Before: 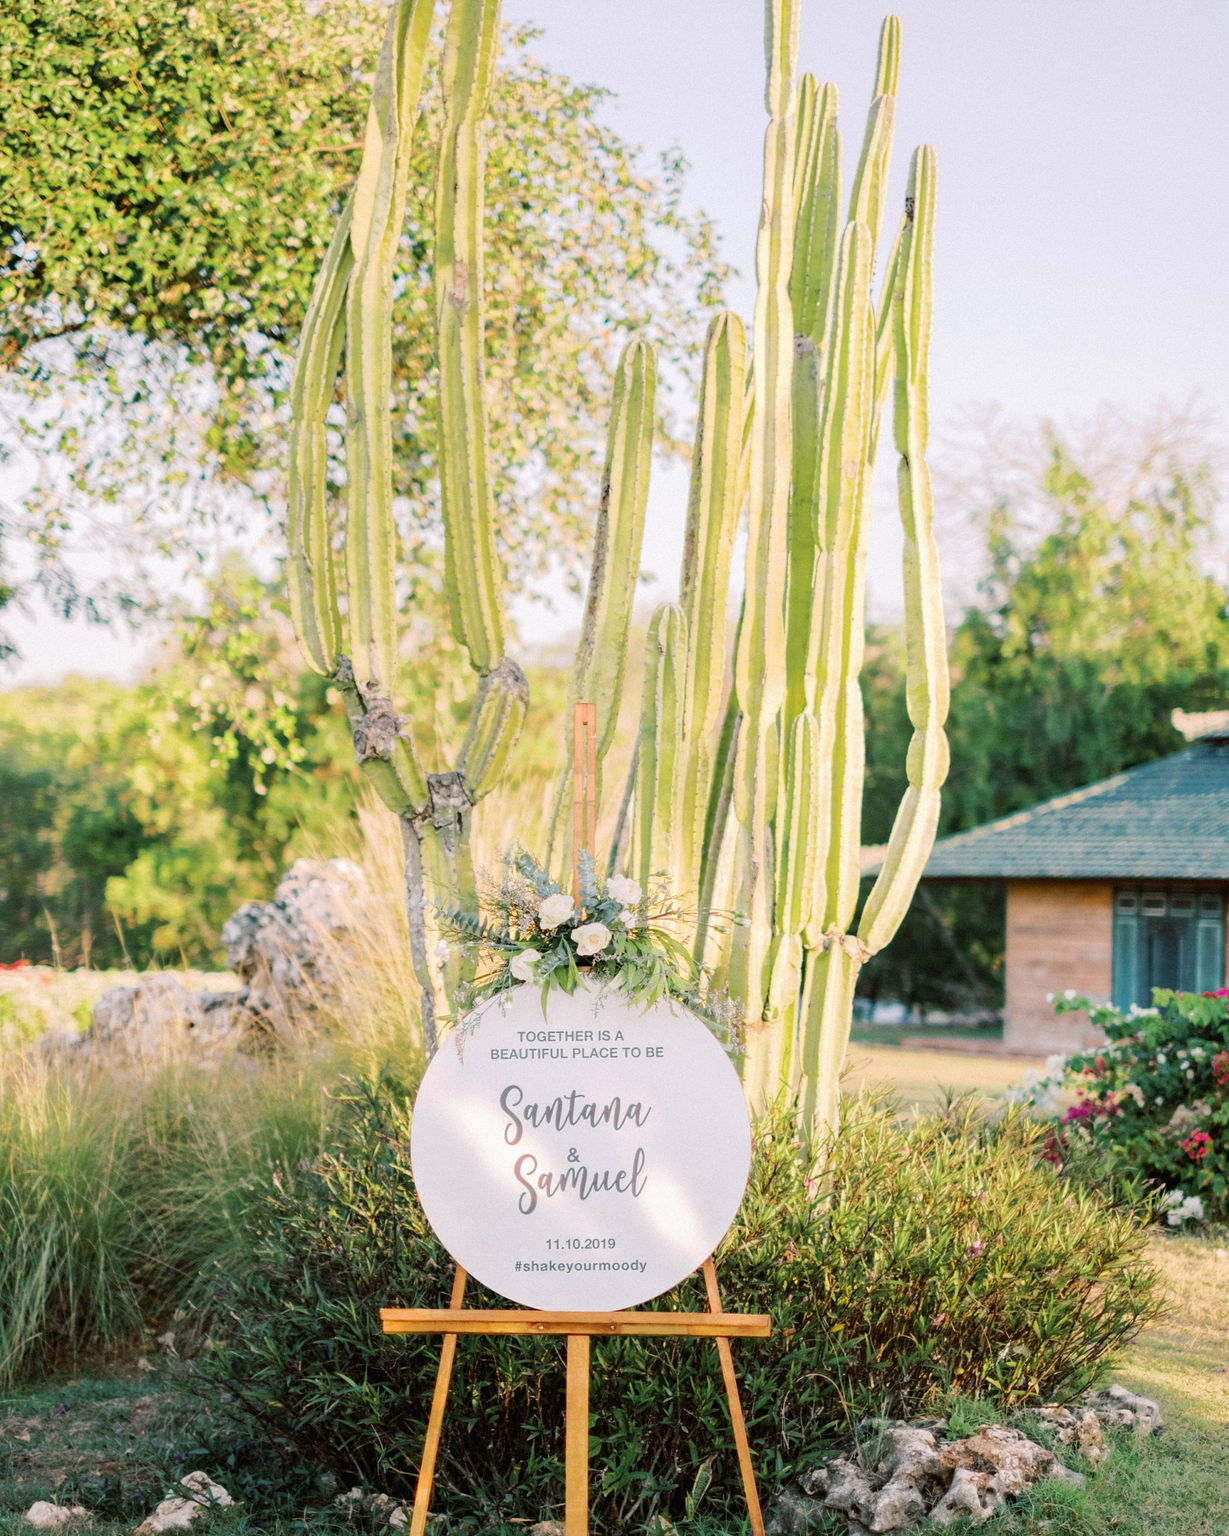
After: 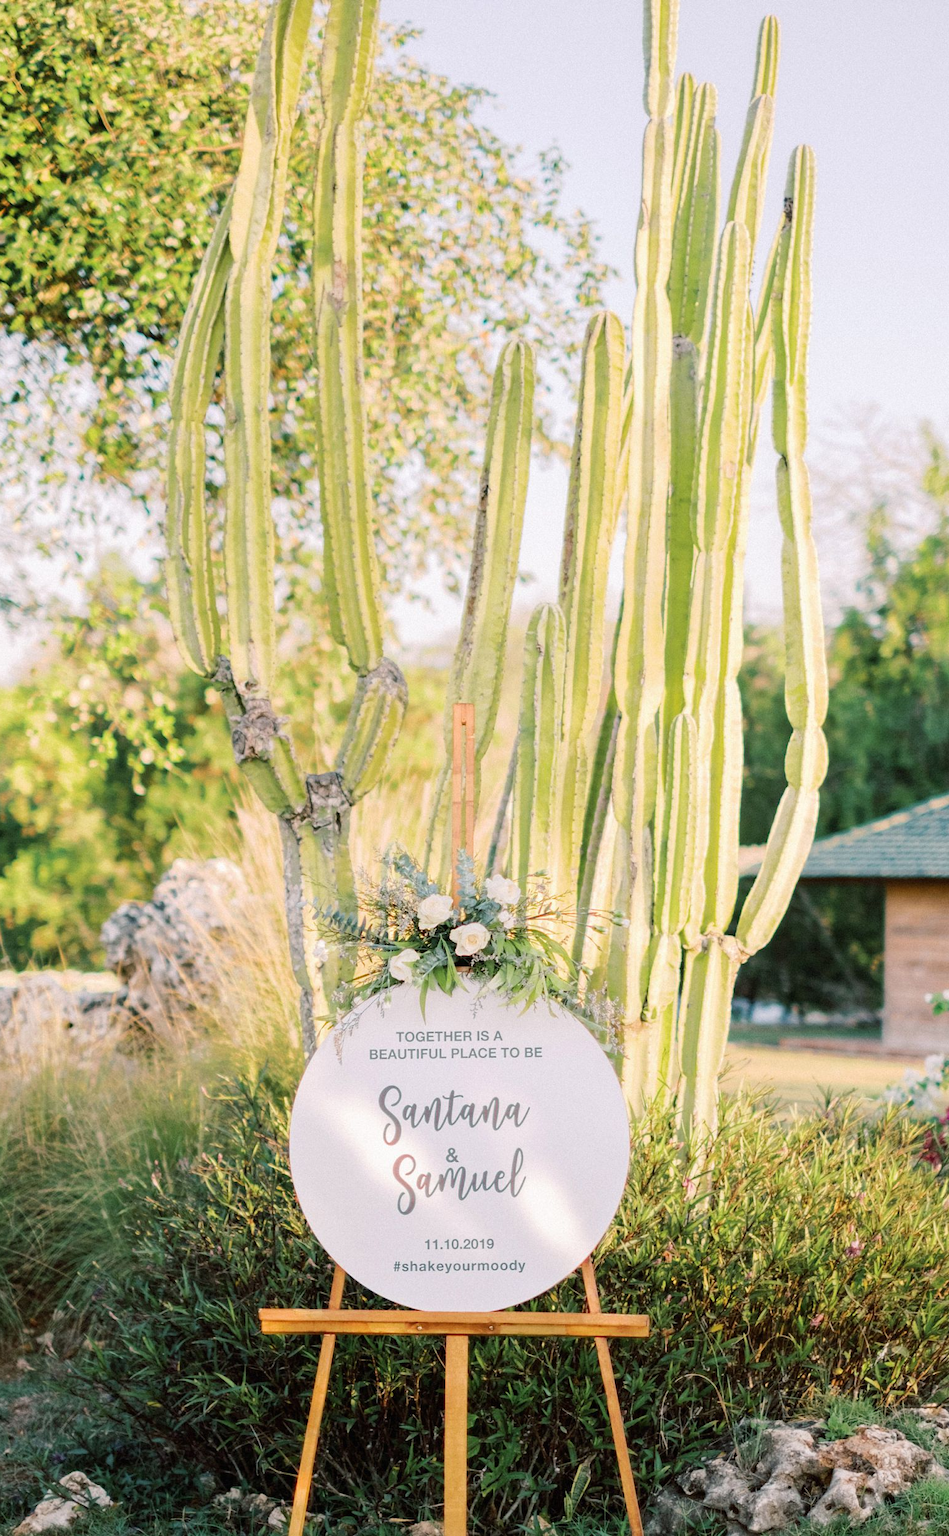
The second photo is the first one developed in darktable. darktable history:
tone equalizer: on, module defaults
crop: left 9.887%, right 12.843%
